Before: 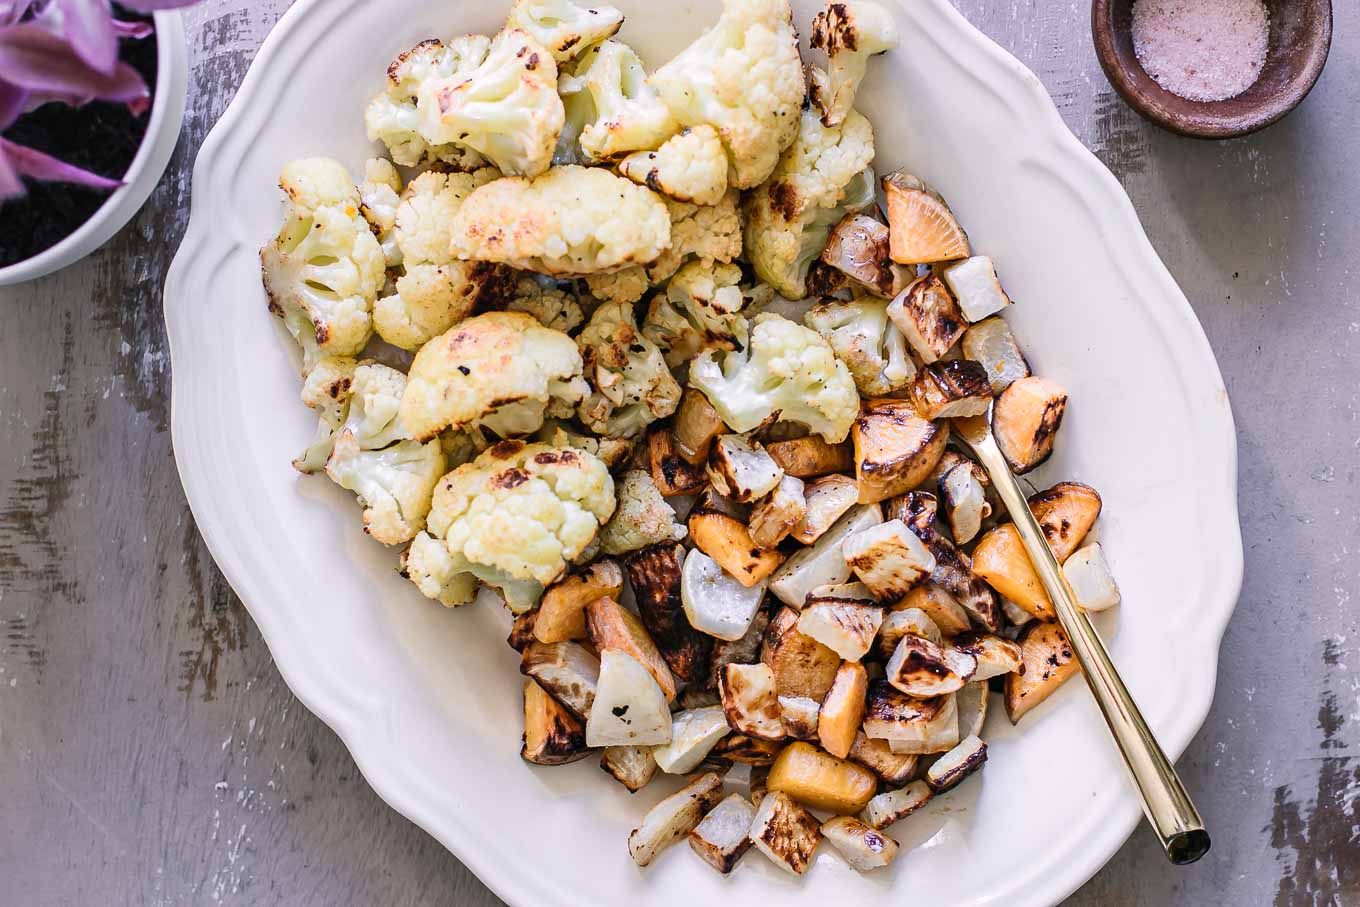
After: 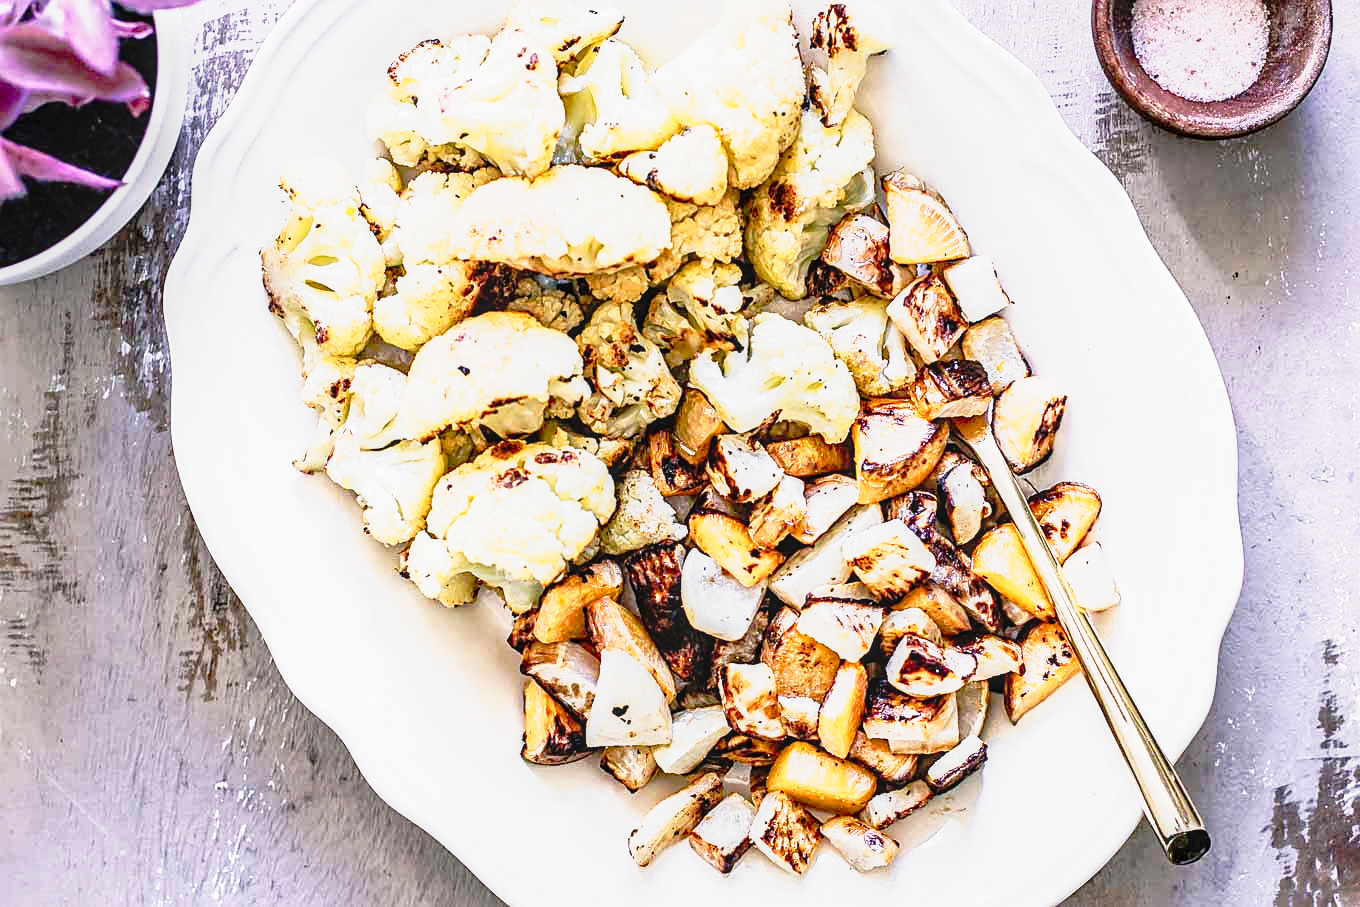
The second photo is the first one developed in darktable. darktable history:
local contrast: on, module defaults
exposure: exposure 0.6 EV, compensate exposure bias true, compensate highlight preservation false
sharpen: on, module defaults
tone curve: curves: ch0 [(0, 0.015) (0.091, 0.055) (0.184, 0.159) (0.304, 0.382) (0.492, 0.579) (0.628, 0.755) (0.832, 0.932) (0.984, 0.963)]; ch1 [(0, 0) (0.34, 0.235) (0.46, 0.46) (0.515, 0.502) (0.553, 0.567) (0.764, 0.815) (1, 1)]; ch2 [(0, 0) (0.44, 0.458) (0.479, 0.492) (0.524, 0.507) (0.557, 0.567) (0.673, 0.699) (1, 1)], preserve colors none
